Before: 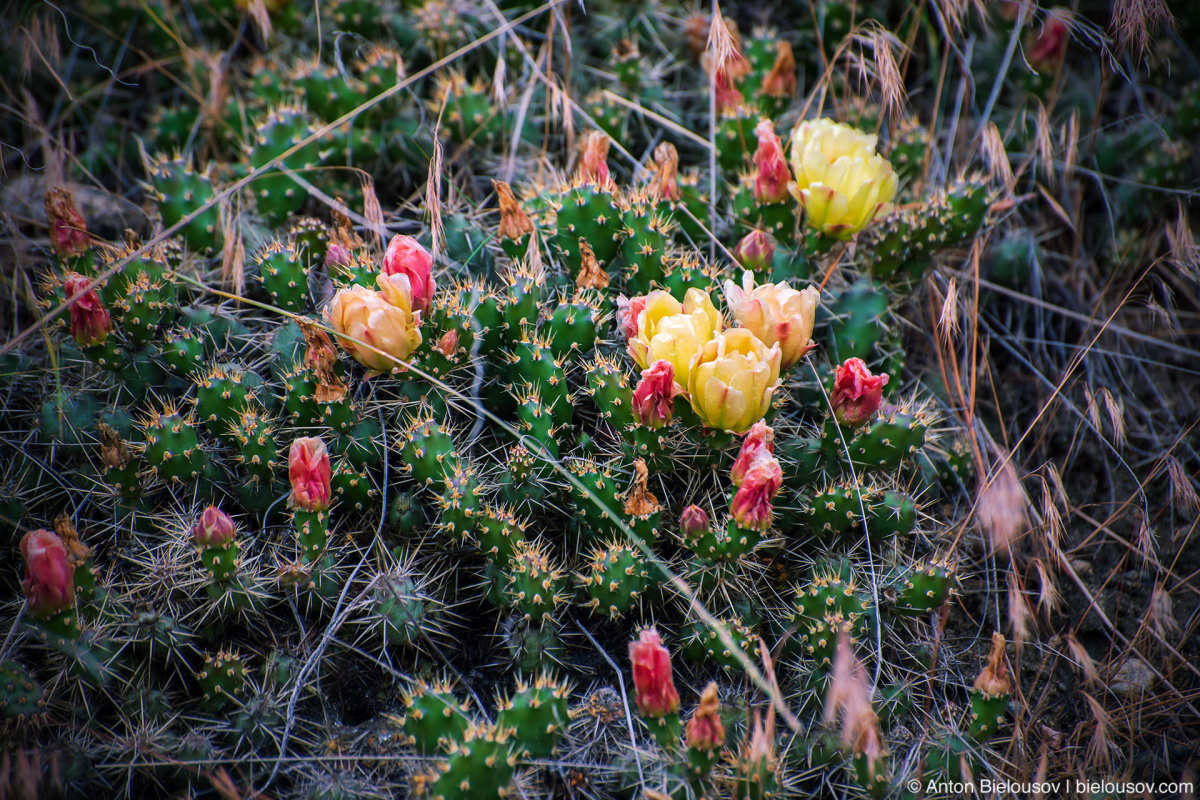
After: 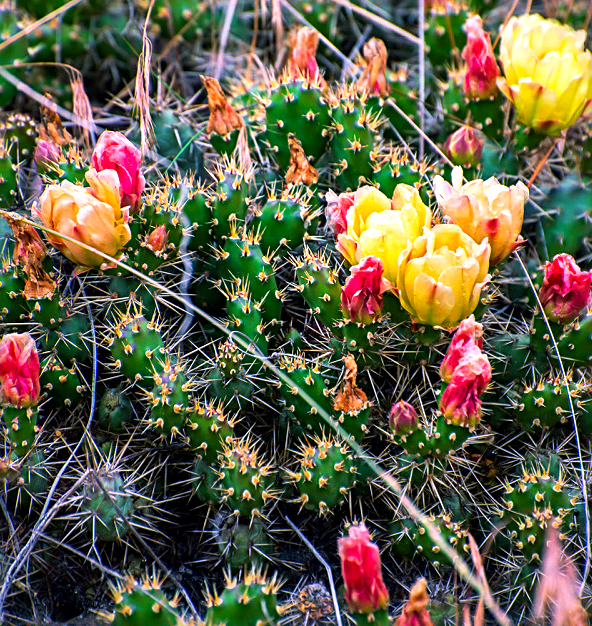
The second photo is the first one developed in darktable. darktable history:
exposure: black level correction 0.001, exposure 0.499 EV, compensate highlight preservation false
local contrast: mode bilateral grid, contrast 28, coarseness 16, detail 116%, midtone range 0.2
sharpen: radius 2.514, amount 0.338
base curve: curves: ch0 [(0, 0) (0.303, 0.277) (1, 1)], preserve colors none
crop and rotate: angle 0.017°, left 24.258%, top 13.07%, right 26.306%, bottom 8.582%
color correction: highlights a* 3.39, highlights b* 2.22, saturation 1.24
